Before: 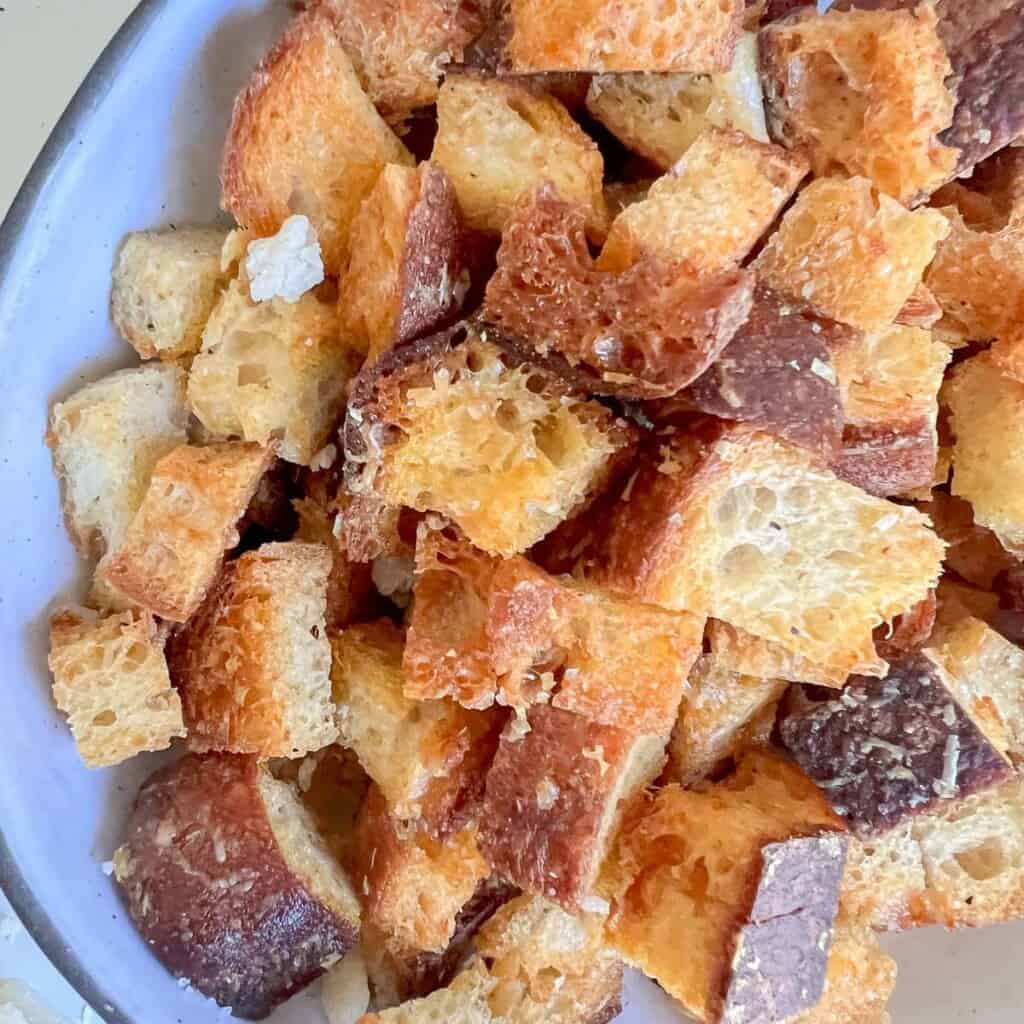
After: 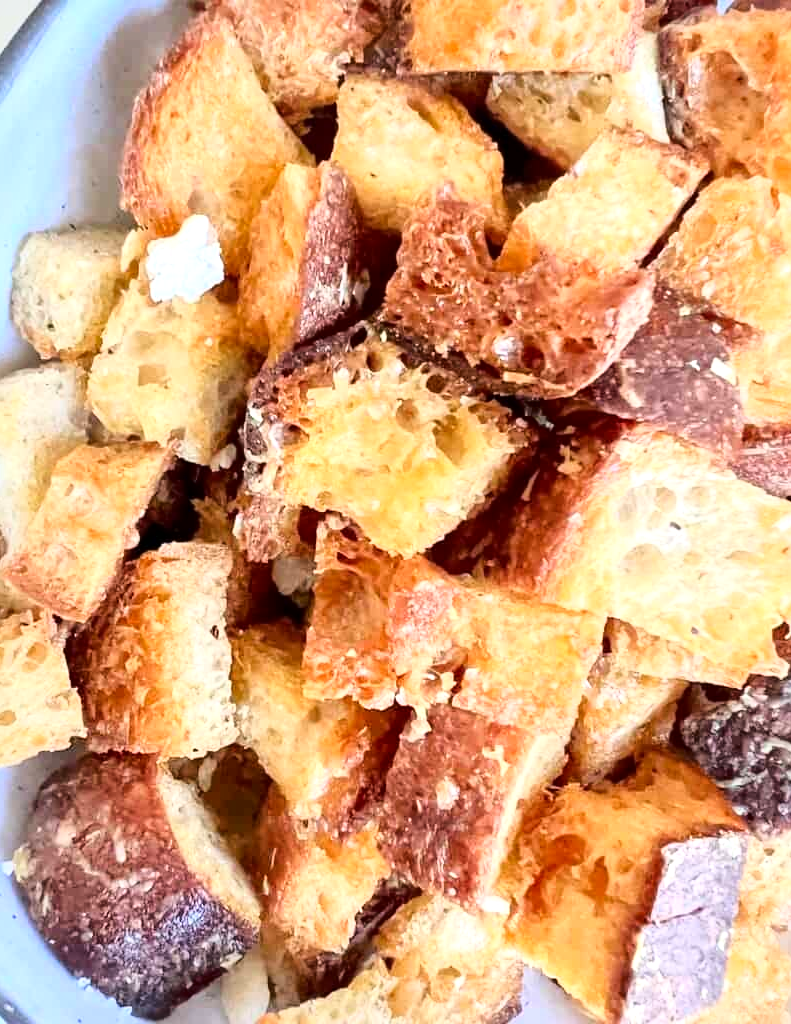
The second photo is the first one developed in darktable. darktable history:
base curve: curves: ch0 [(0, 0) (0.028, 0.03) (0.121, 0.232) (0.46, 0.748) (0.859, 0.968) (1, 1)]
crop: left 9.862%, right 12.891%
local contrast: mode bilateral grid, contrast 20, coarseness 50, detail 162%, midtone range 0.2
